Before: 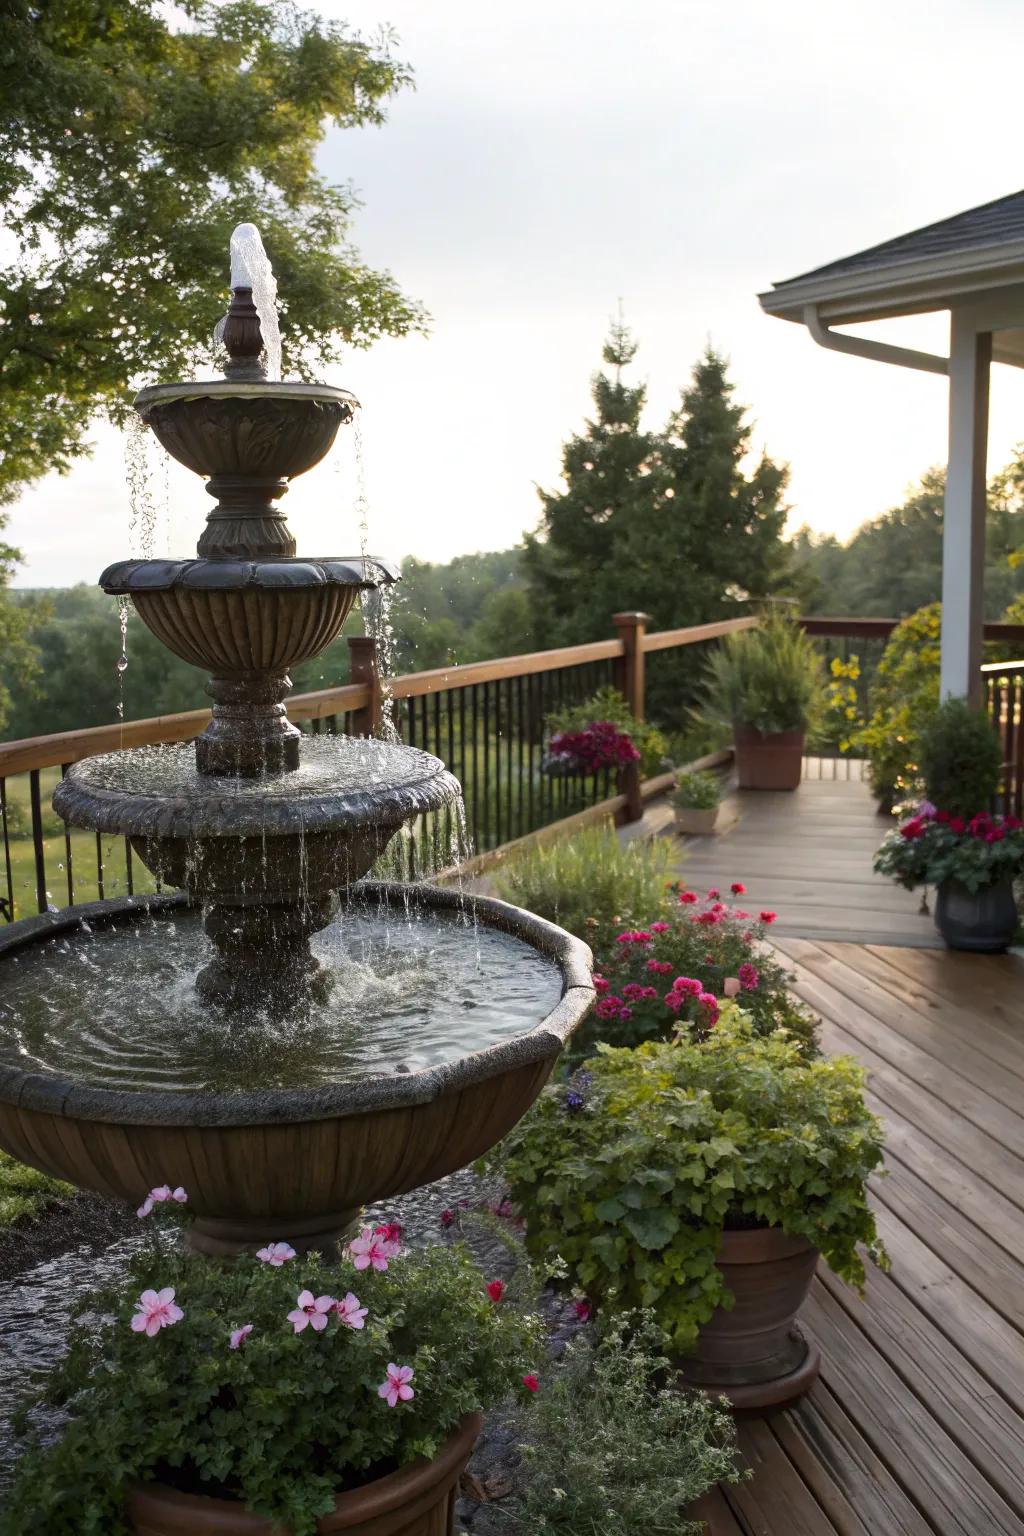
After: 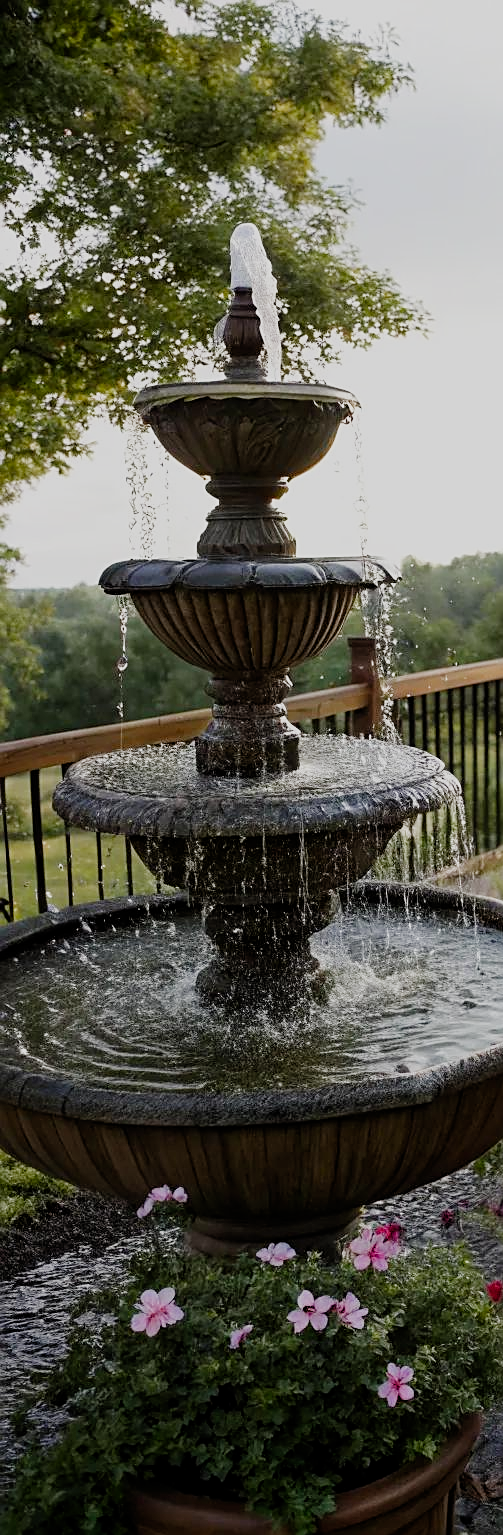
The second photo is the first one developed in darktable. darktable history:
filmic rgb: black relative exposure -7.65 EV, white relative exposure 4.56 EV, hardness 3.61, preserve chrominance no, color science v4 (2020), contrast in shadows soft
crop and rotate: left 0.032%, top 0%, right 50.752%
sharpen: on, module defaults
